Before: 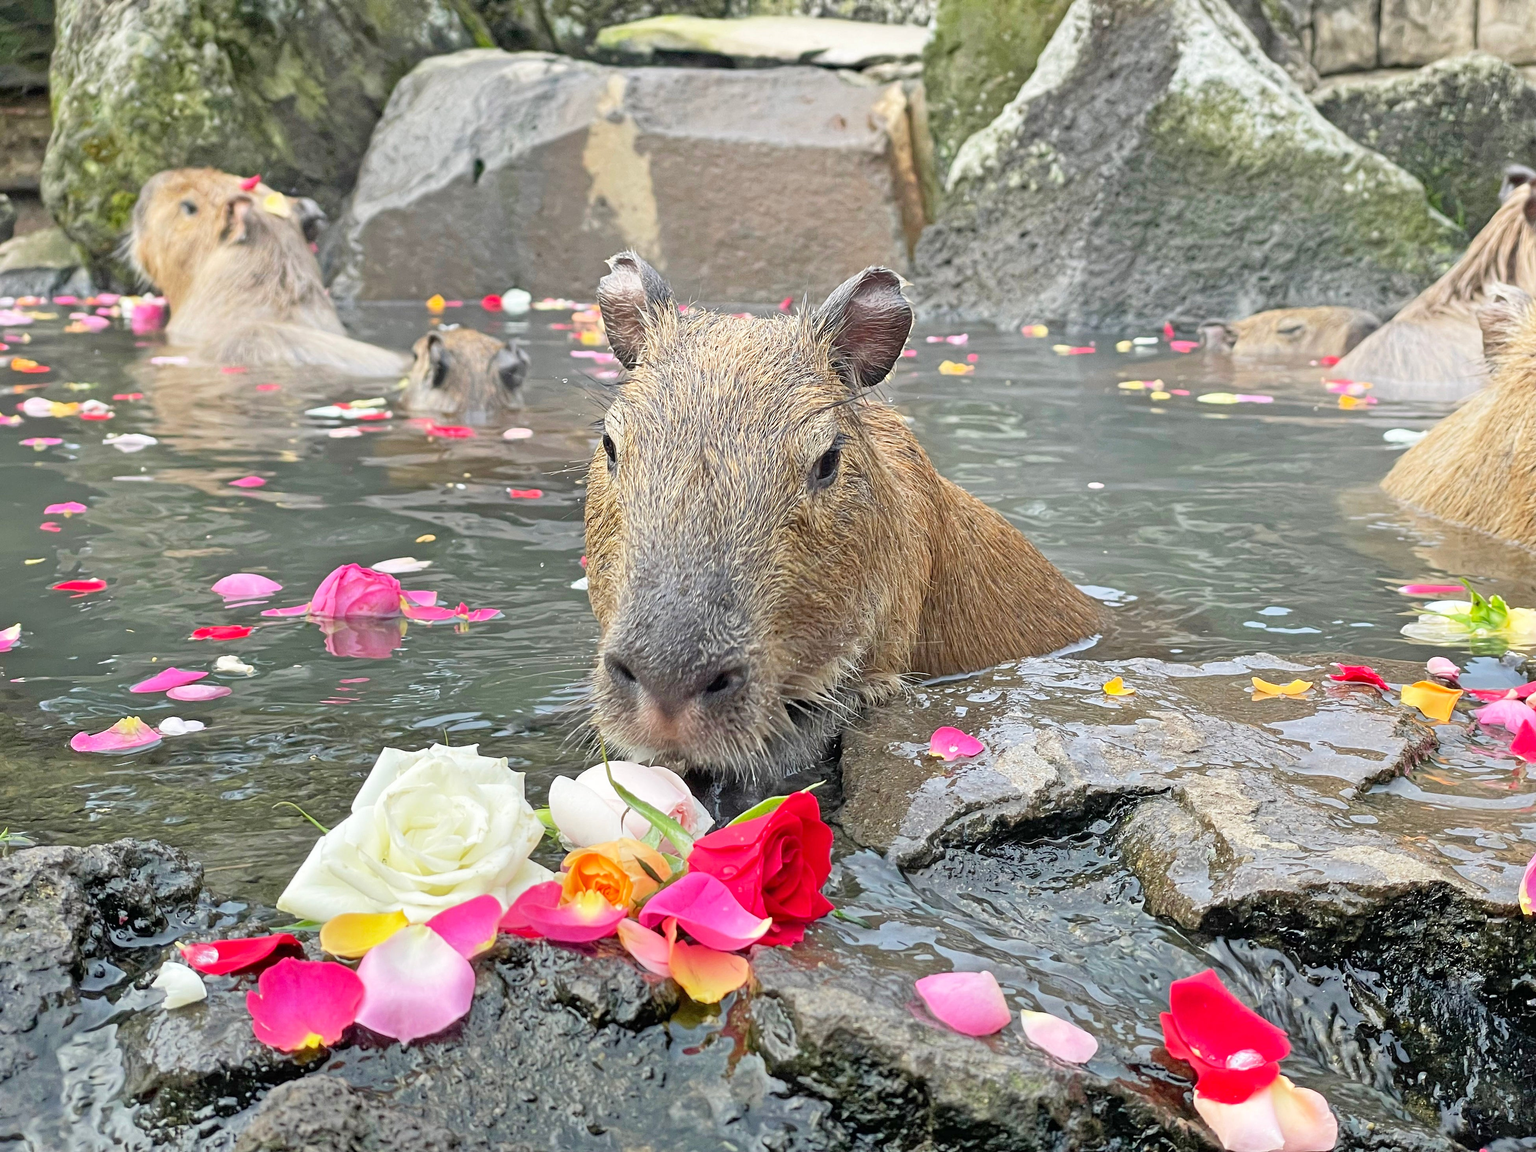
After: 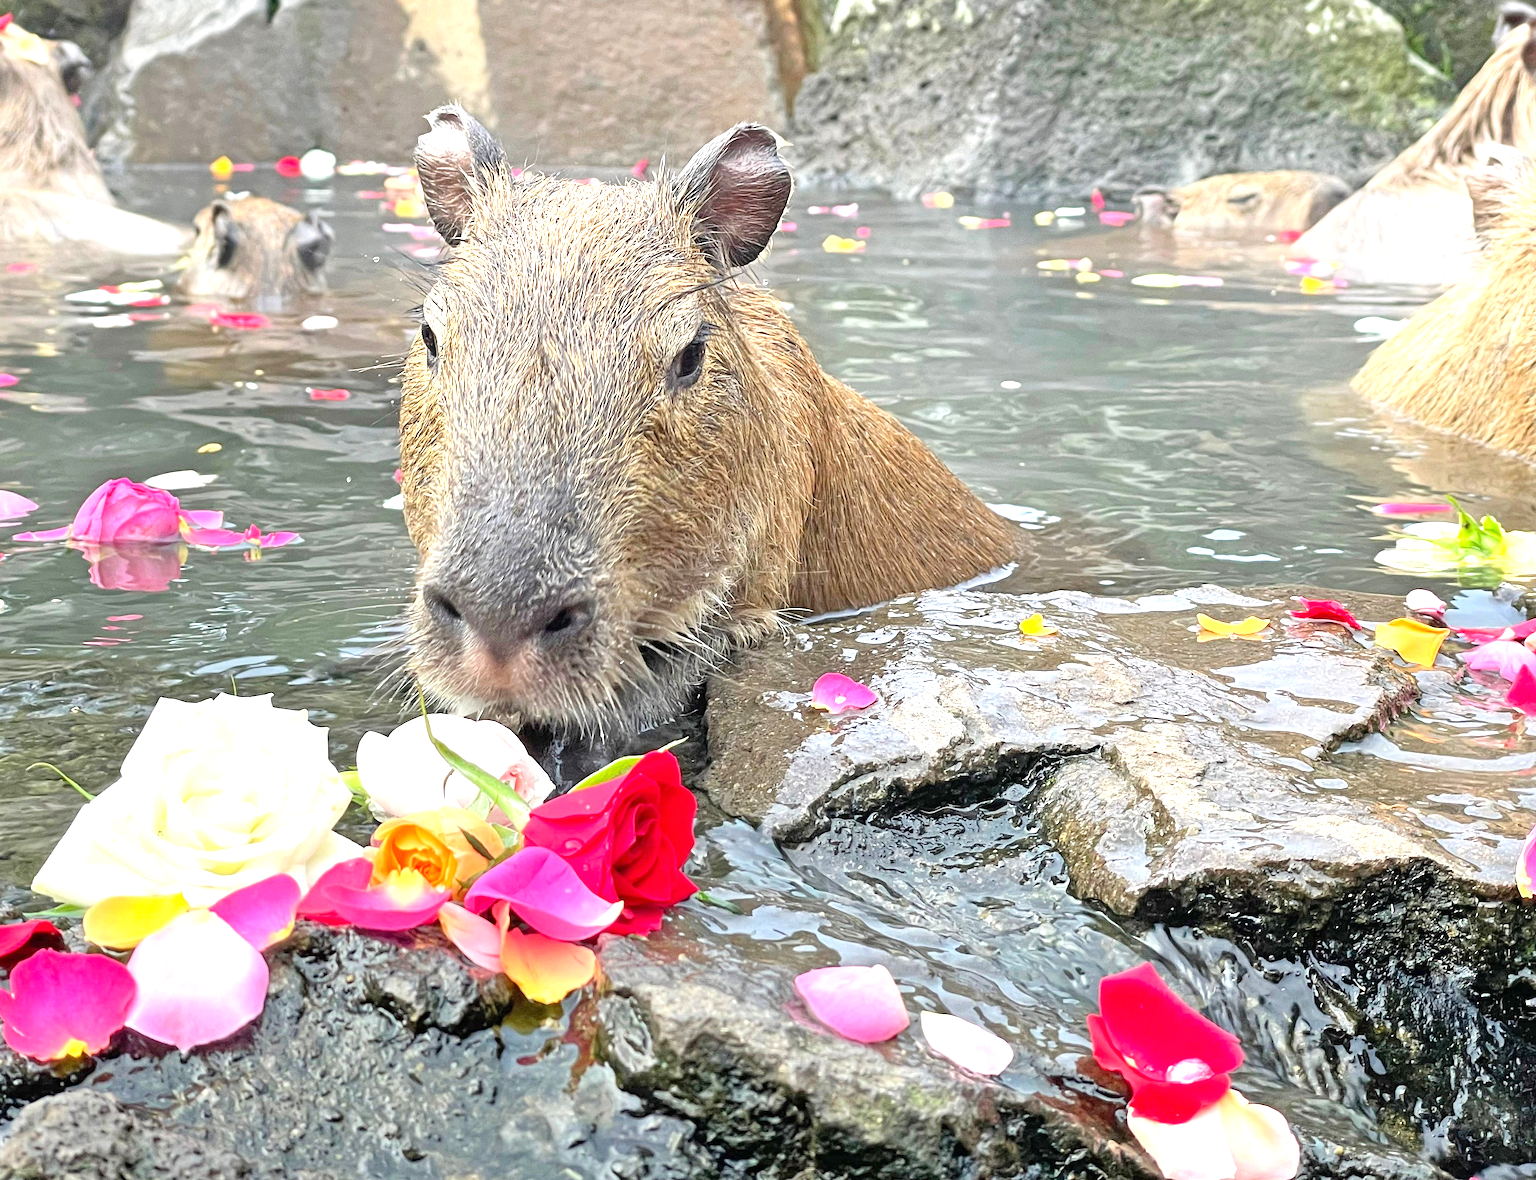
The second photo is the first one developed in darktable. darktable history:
exposure: black level correction 0, exposure 0.7 EV, compensate exposure bias true, compensate highlight preservation false
crop: left 16.315%, top 14.246%
